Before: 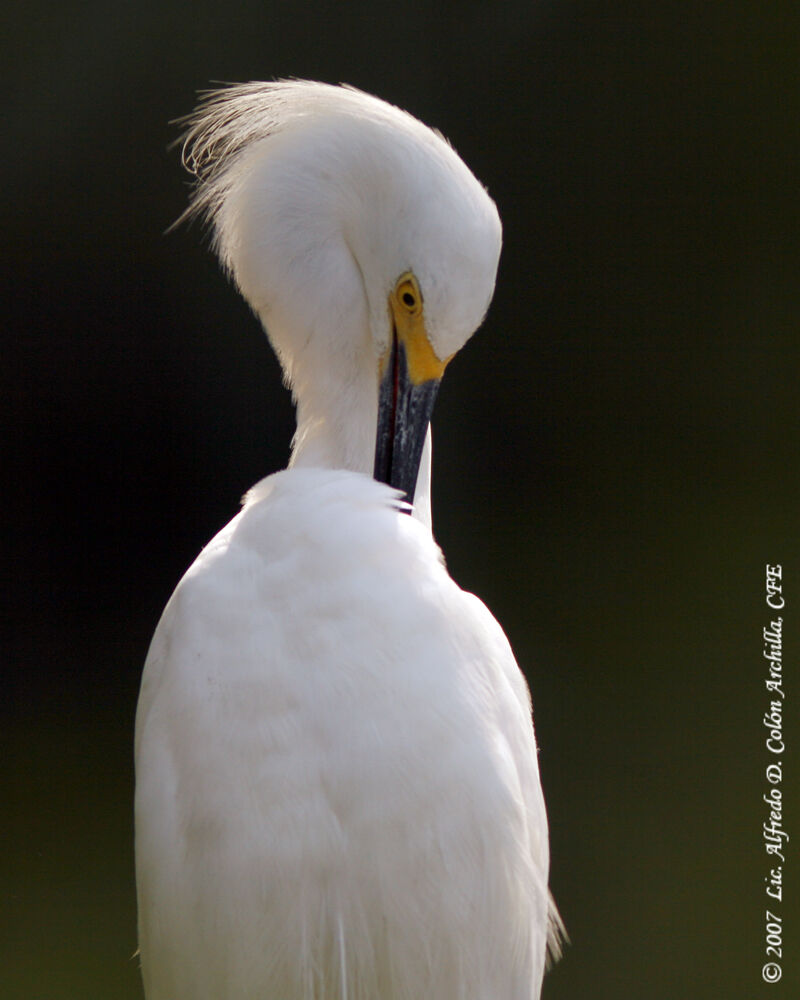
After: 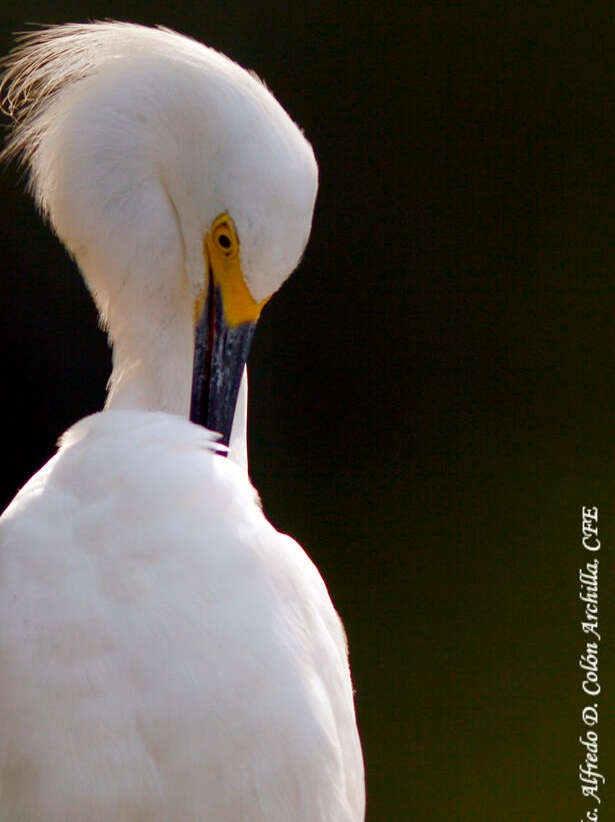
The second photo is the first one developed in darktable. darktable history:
crop: left 23.062%, top 5.893%, bottom 11.838%
color balance rgb: power › chroma 0.257%, power › hue 62.88°, linear chroma grading › global chroma 14.981%, perceptual saturation grading › global saturation 20%, perceptual saturation grading › highlights -49.054%, perceptual saturation grading › shadows 25.759%, global vibrance 10.718%
